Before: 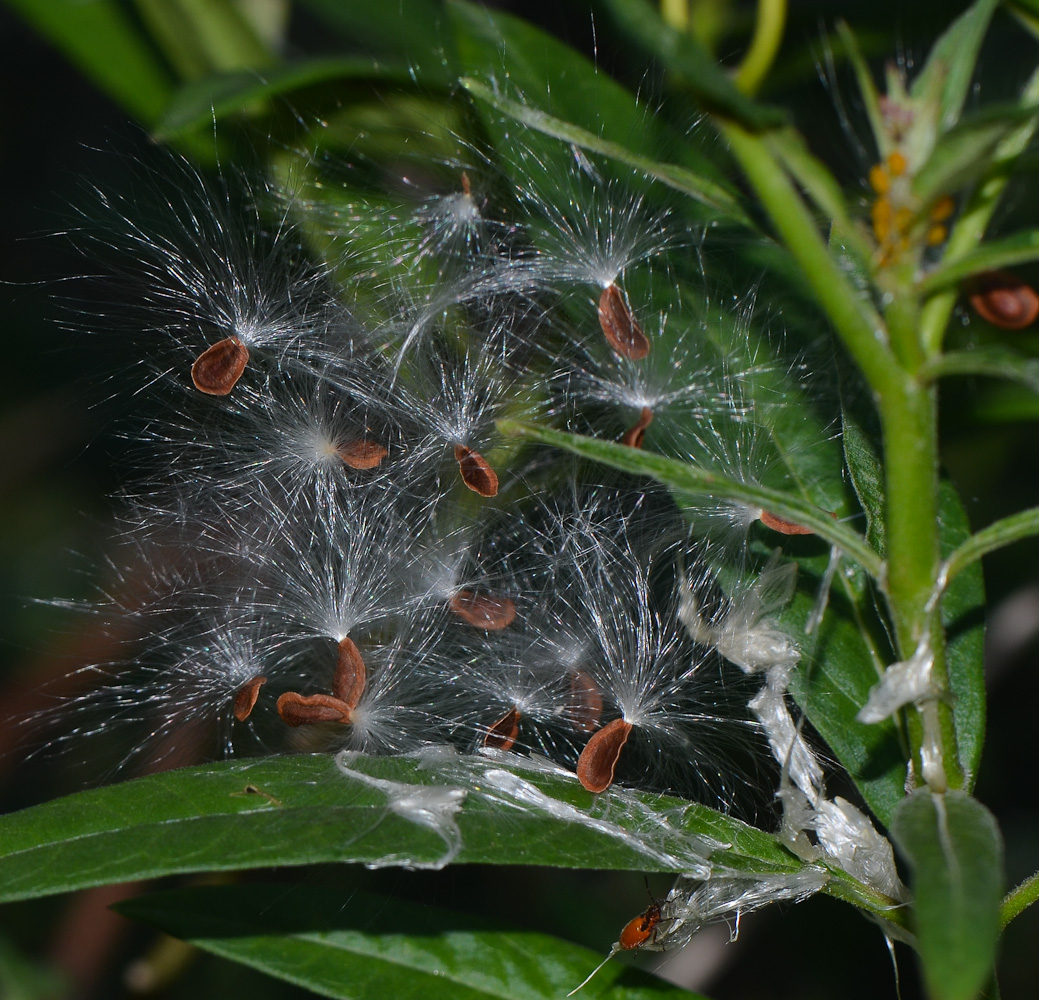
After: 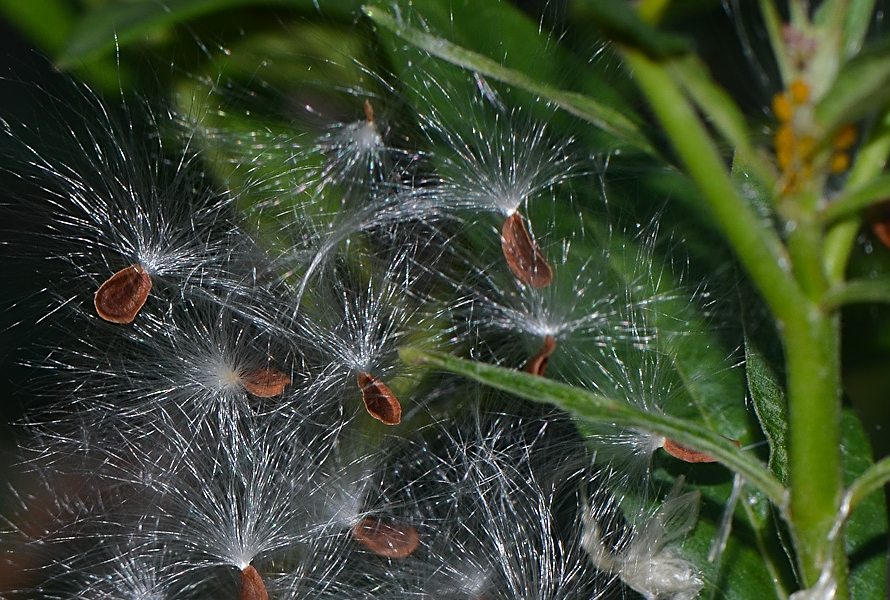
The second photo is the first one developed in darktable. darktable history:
sharpen: on, module defaults
crop and rotate: left 9.377%, top 7.264%, right 4.883%, bottom 32.664%
